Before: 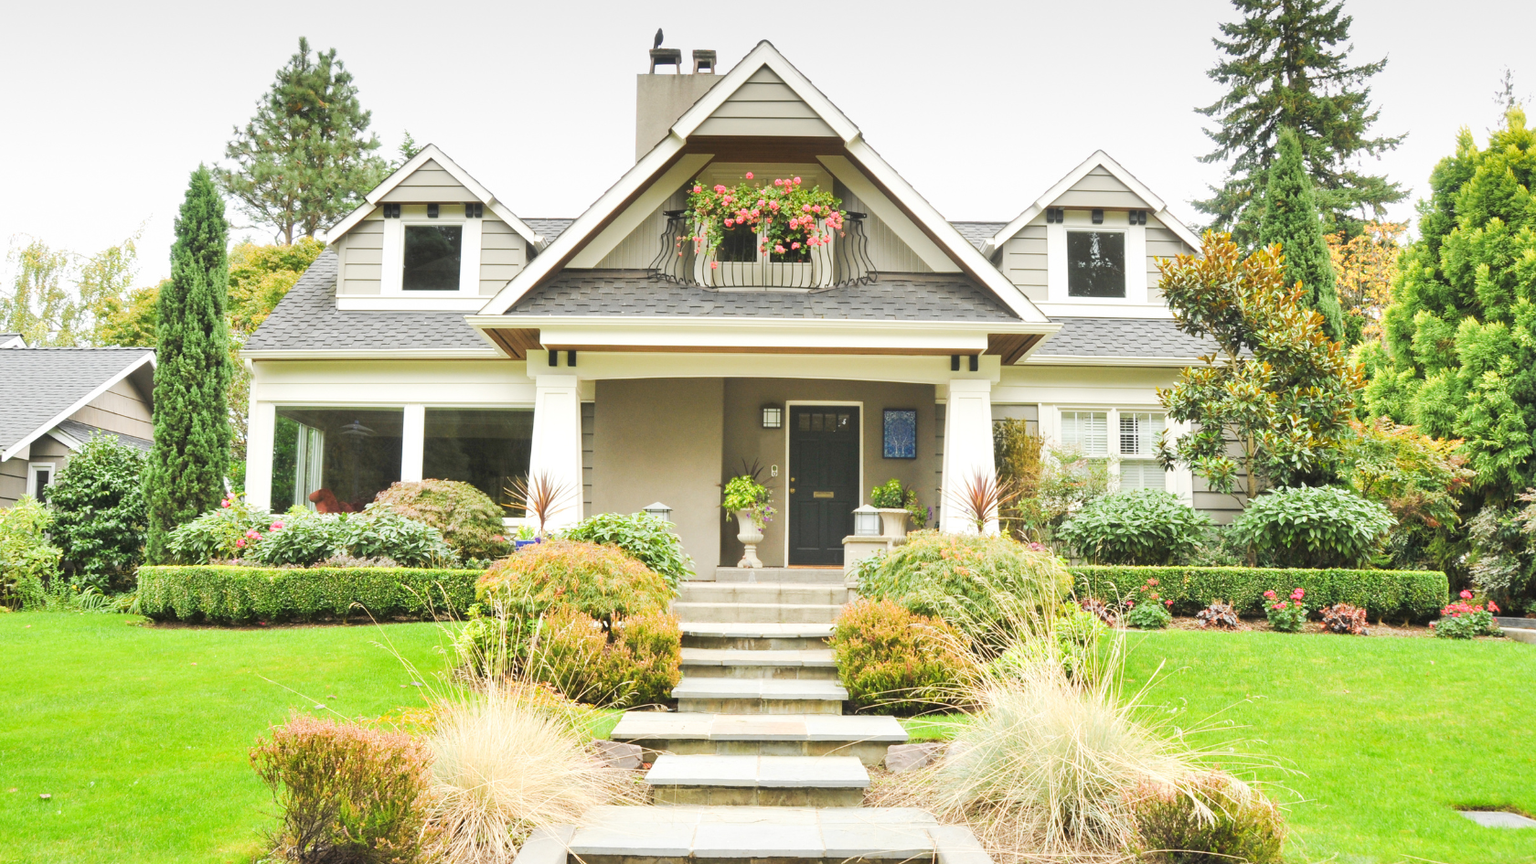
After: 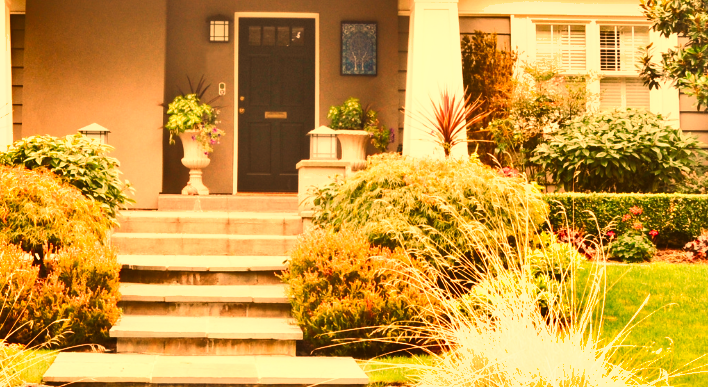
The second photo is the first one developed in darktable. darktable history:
white balance: red 1.467, blue 0.684
crop: left 37.221%, top 45.169%, right 20.63%, bottom 13.777%
shadows and highlights: shadows 75, highlights -60.85, soften with gaussian
color correction: highlights a* -4.98, highlights b* -3.76, shadows a* 3.83, shadows b* 4.08
